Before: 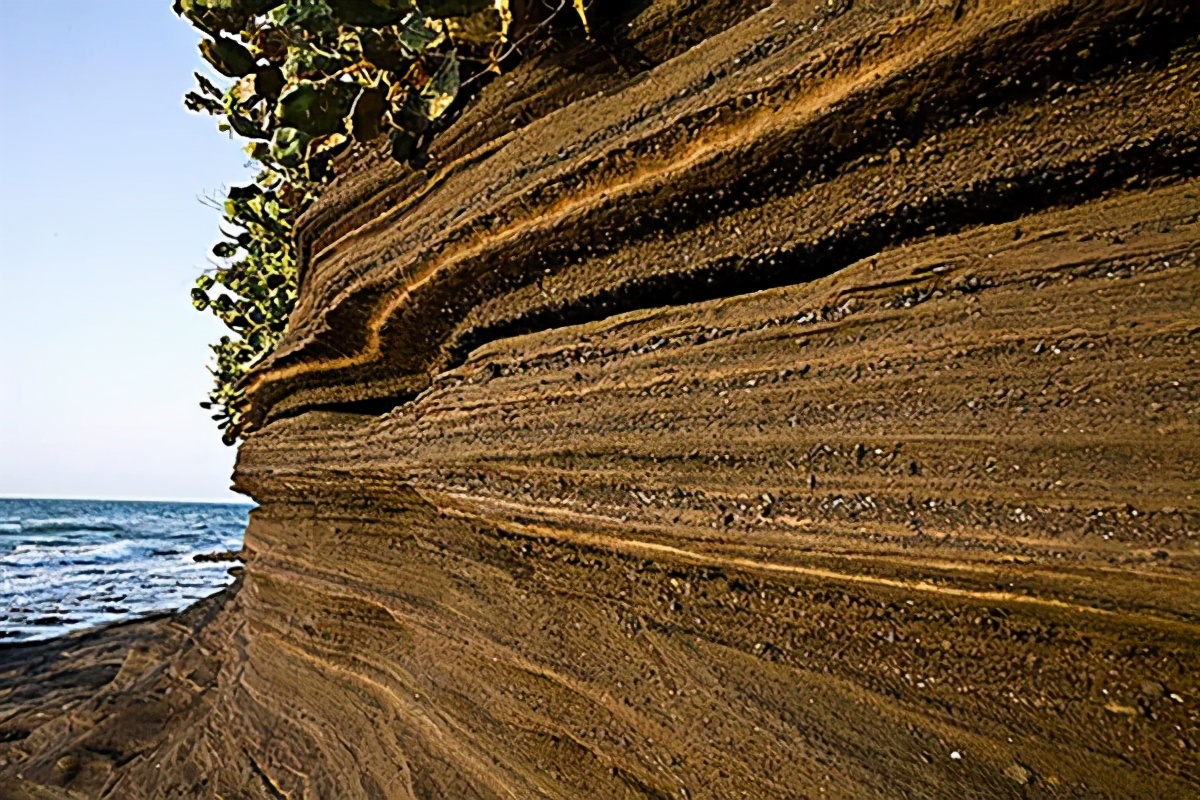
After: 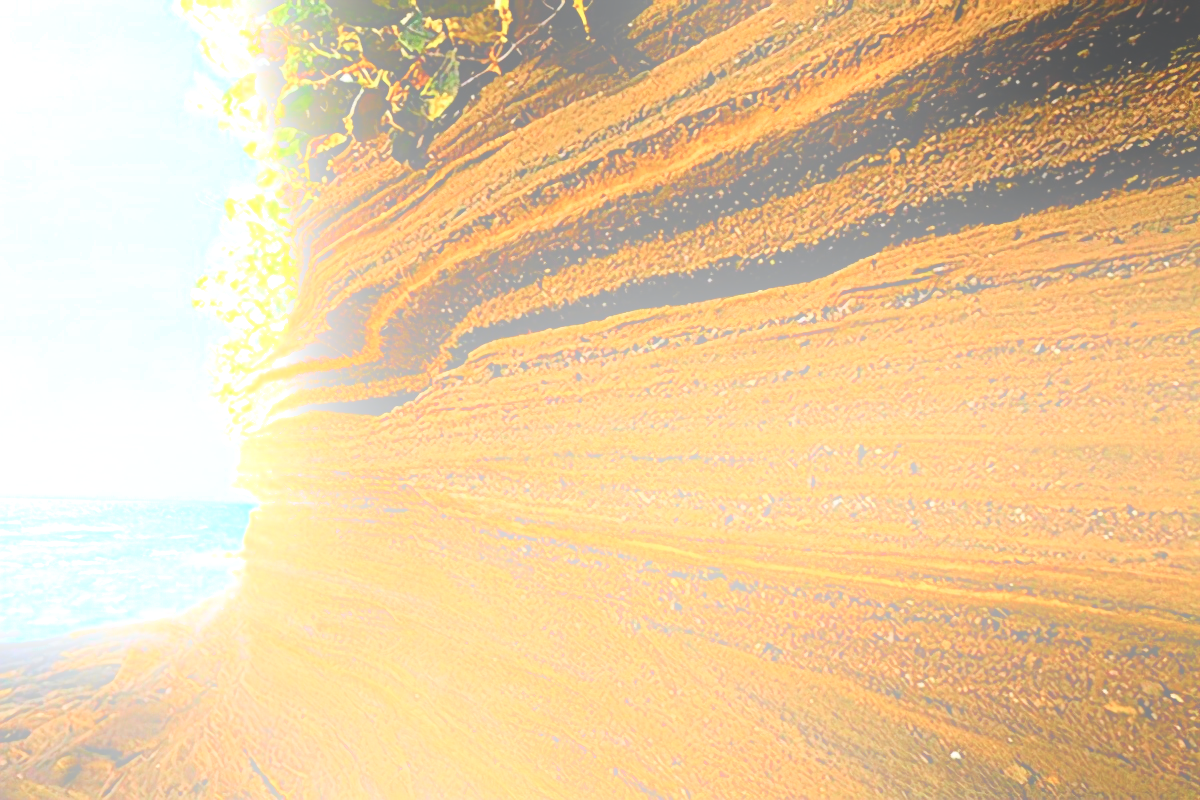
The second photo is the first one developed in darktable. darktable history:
tone curve: curves: ch0 [(0, 0) (0.051, 0.047) (0.102, 0.099) (0.228, 0.275) (0.432, 0.535) (0.695, 0.778) (0.908, 0.946) (1, 1)]; ch1 [(0, 0) (0.339, 0.298) (0.402, 0.363) (0.453, 0.421) (0.483, 0.469) (0.494, 0.493) (0.504, 0.501) (0.527, 0.538) (0.563, 0.595) (0.597, 0.632) (1, 1)]; ch2 [(0, 0) (0.48, 0.48) (0.504, 0.5) (0.539, 0.554) (0.59, 0.63) (0.642, 0.684) (0.824, 0.815) (1, 1)], color space Lab, independent channels, preserve colors none
bloom: size 25%, threshold 5%, strength 90%
